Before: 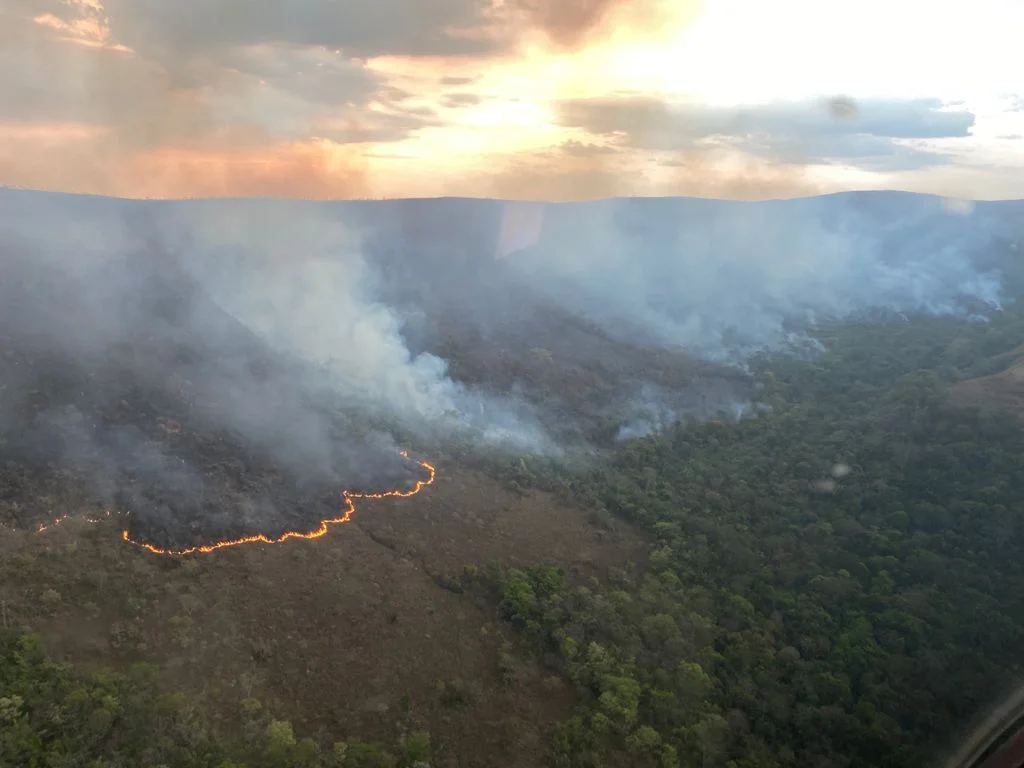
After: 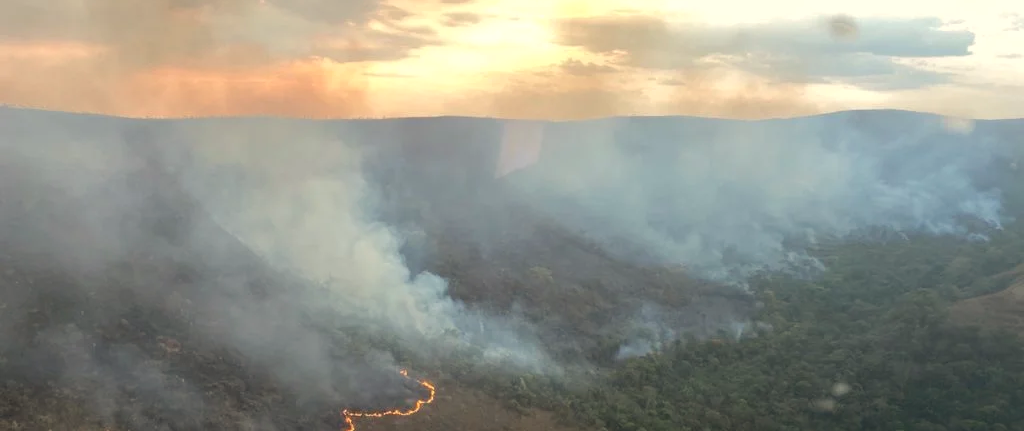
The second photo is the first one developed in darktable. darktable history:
white balance: red 1.029, blue 0.92
crop and rotate: top 10.605%, bottom 33.274%
